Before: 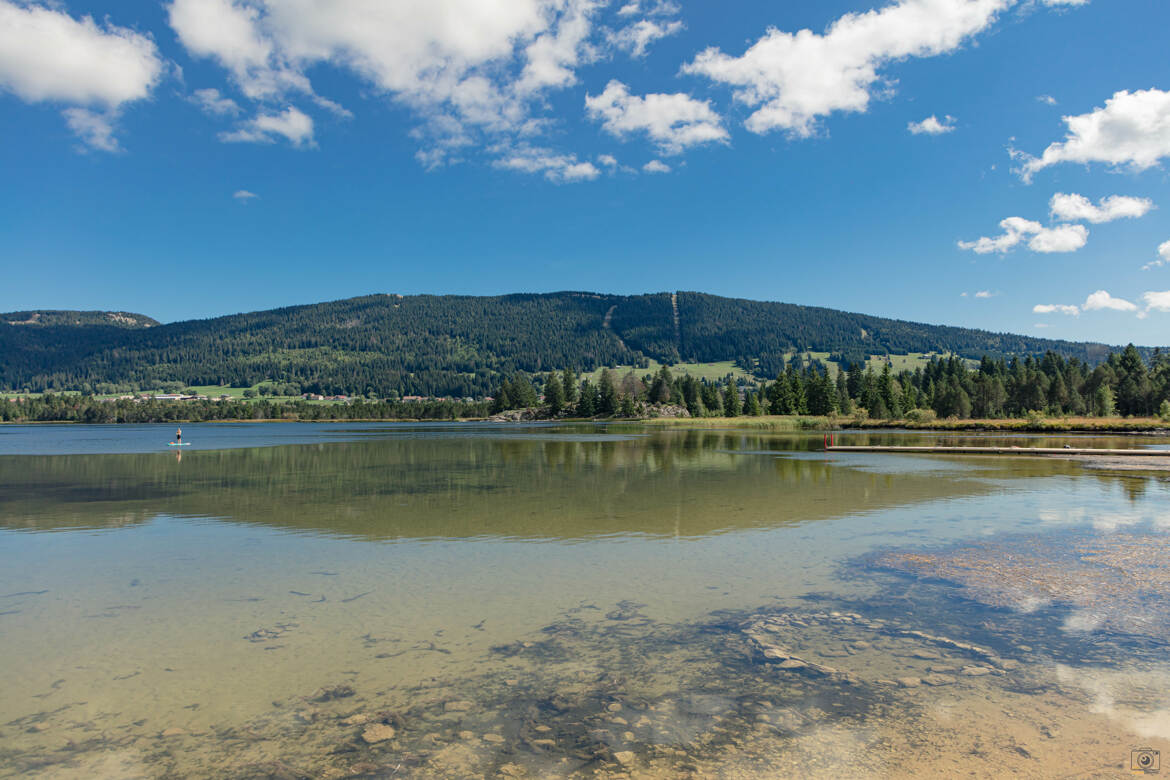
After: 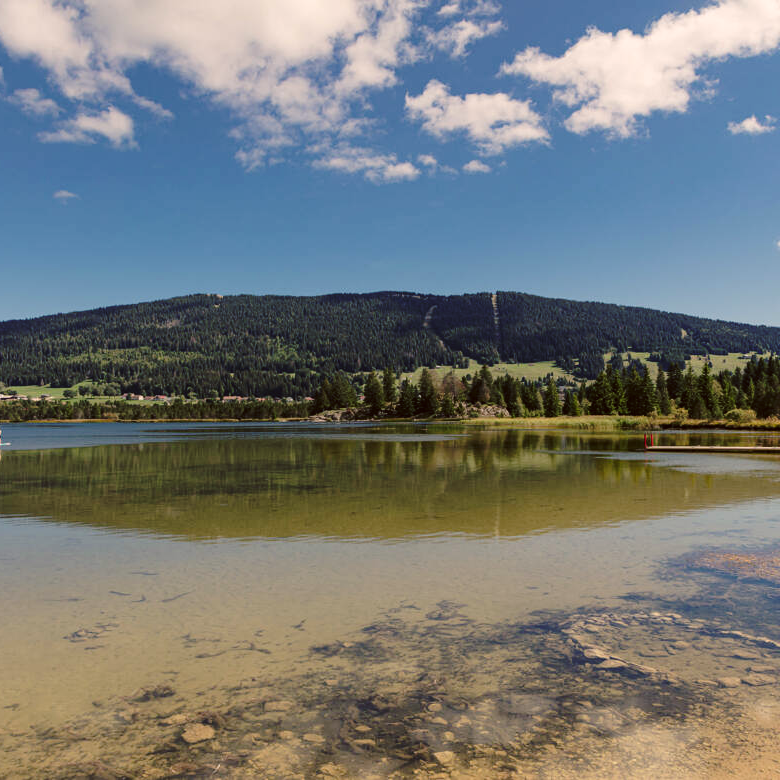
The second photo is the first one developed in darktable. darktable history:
color correction: highlights a* 6.27, highlights b* 8.19, shadows a* 5.94, shadows b* 7.23, saturation 0.9
crop and rotate: left 15.446%, right 17.836%
base curve: curves: ch0 [(0, 0) (0.073, 0.04) (0.157, 0.139) (0.492, 0.492) (0.758, 0.758) (1, 1)], preserve colors none
